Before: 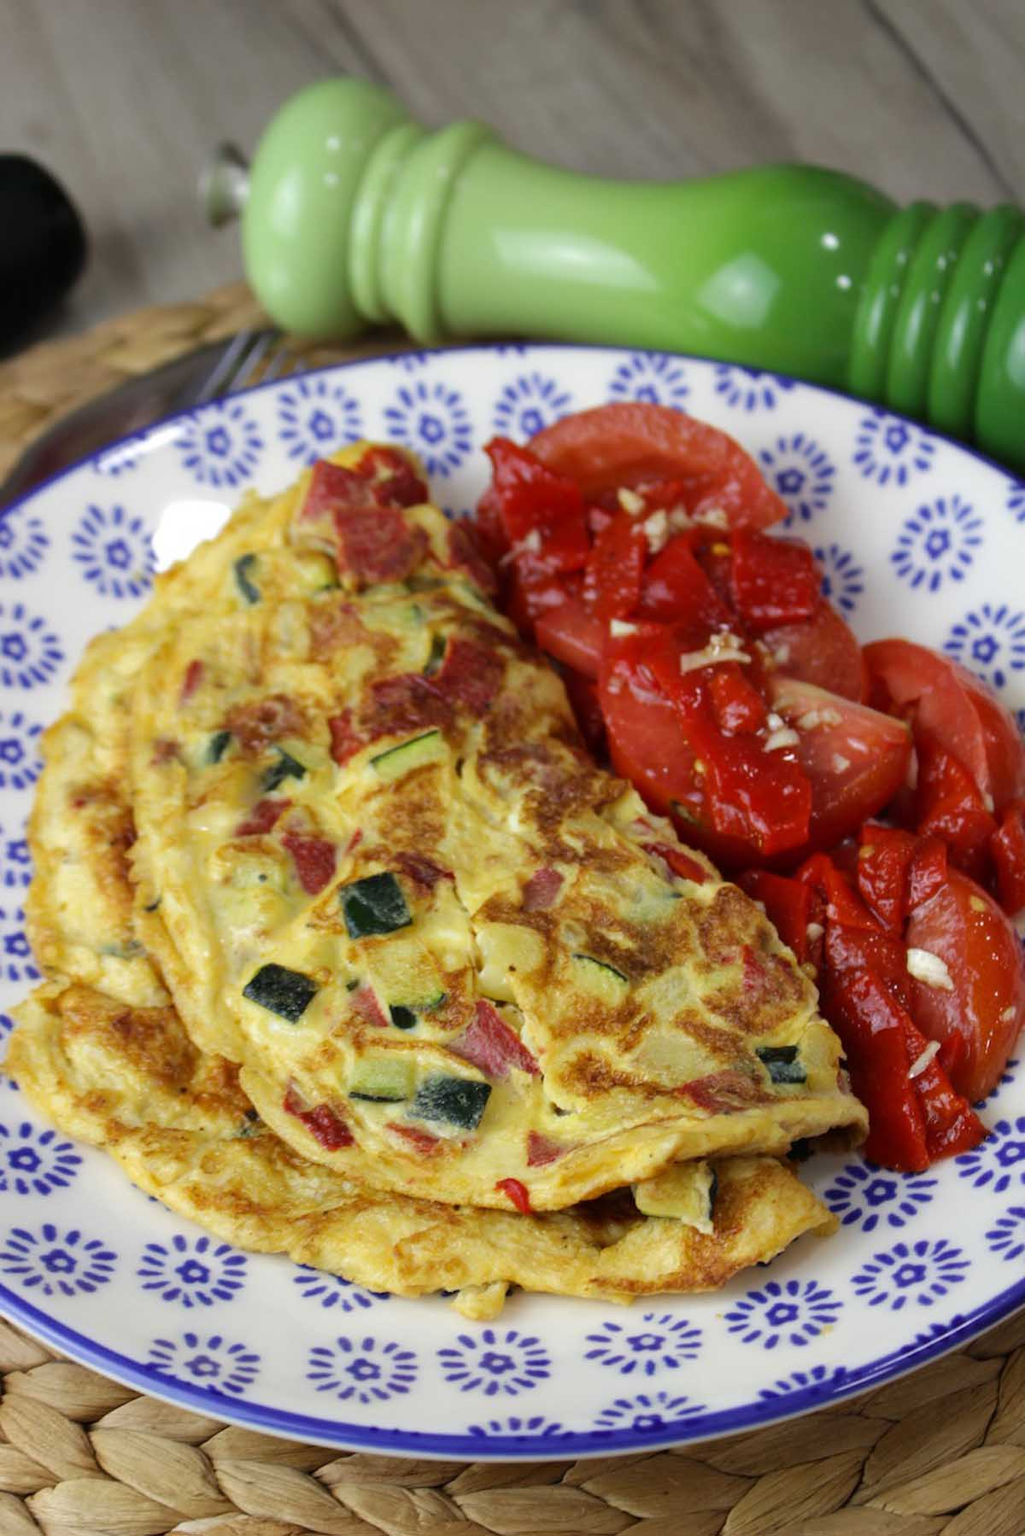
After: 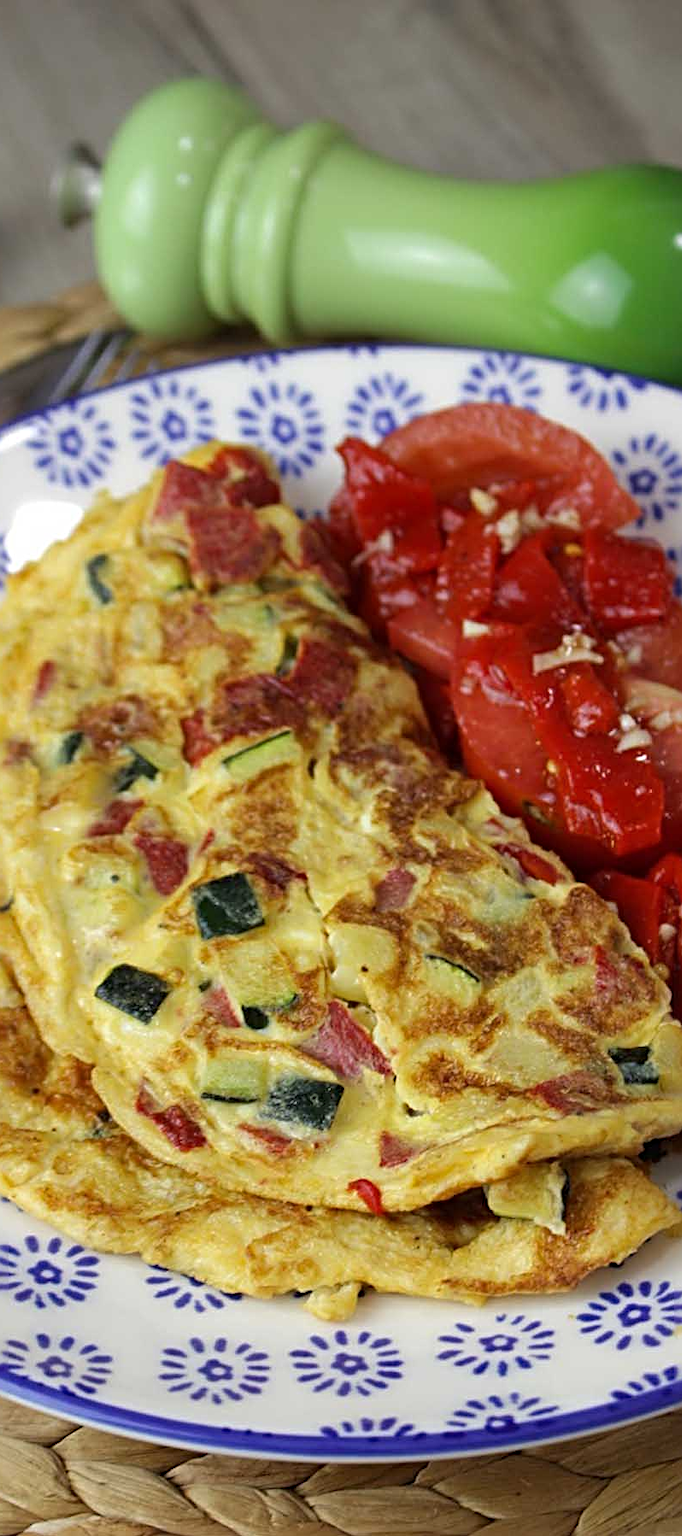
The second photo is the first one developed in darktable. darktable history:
crop and rotate: left 14.436%, right 18.898%
sharpen: radius 4
